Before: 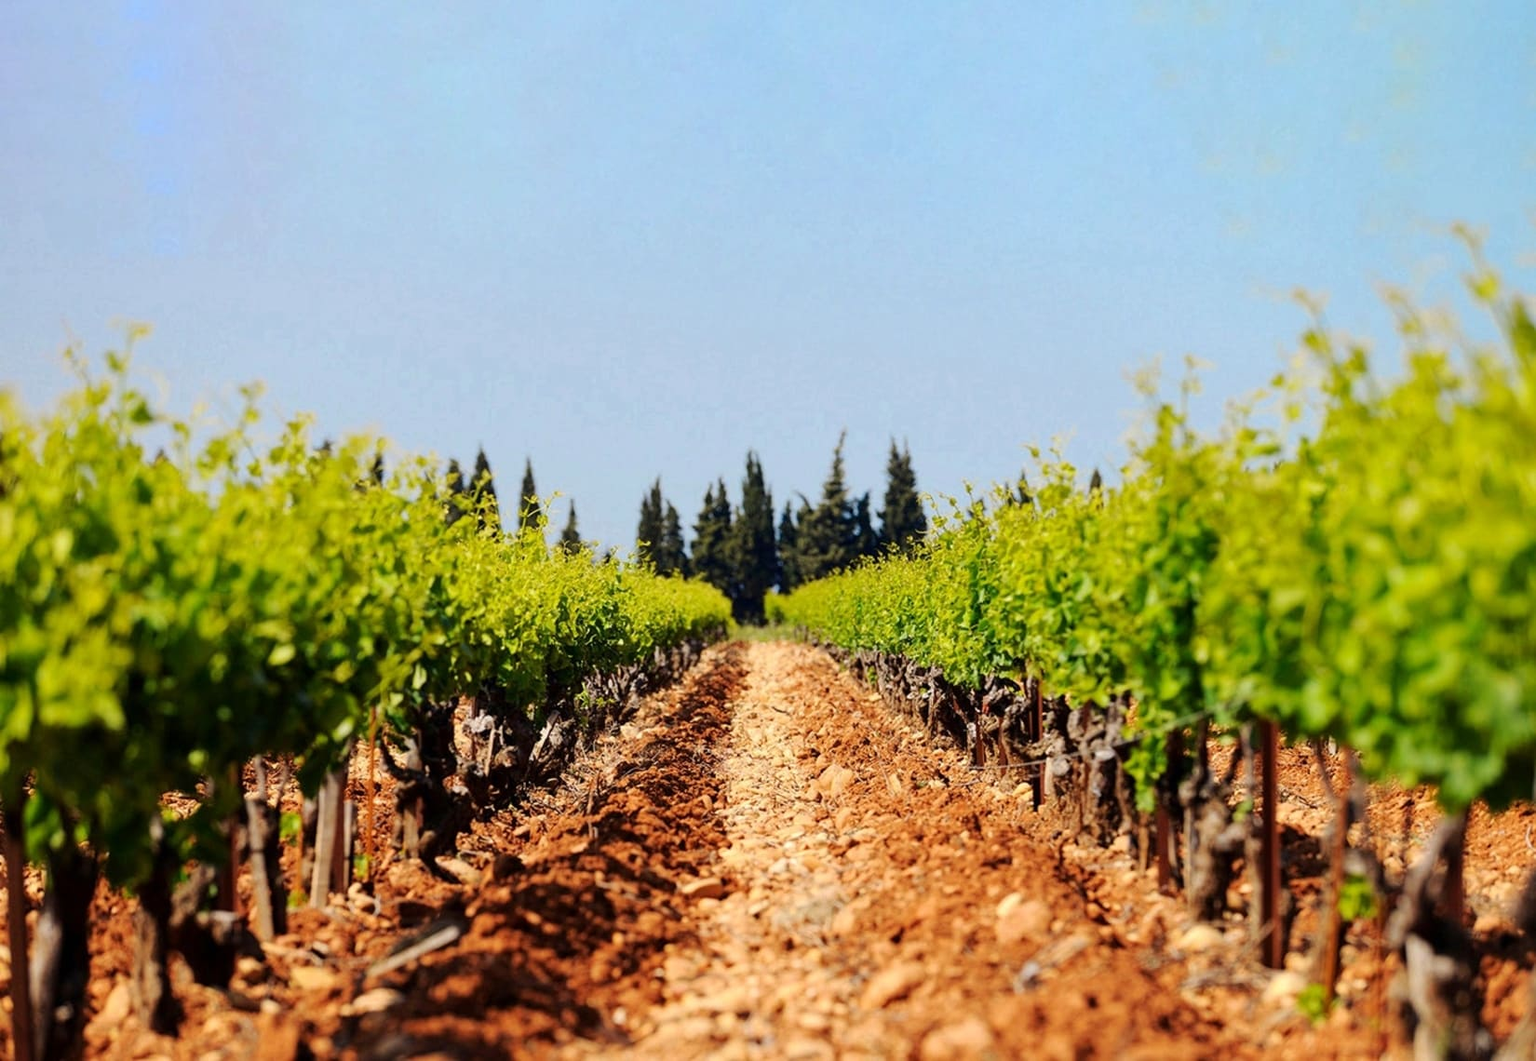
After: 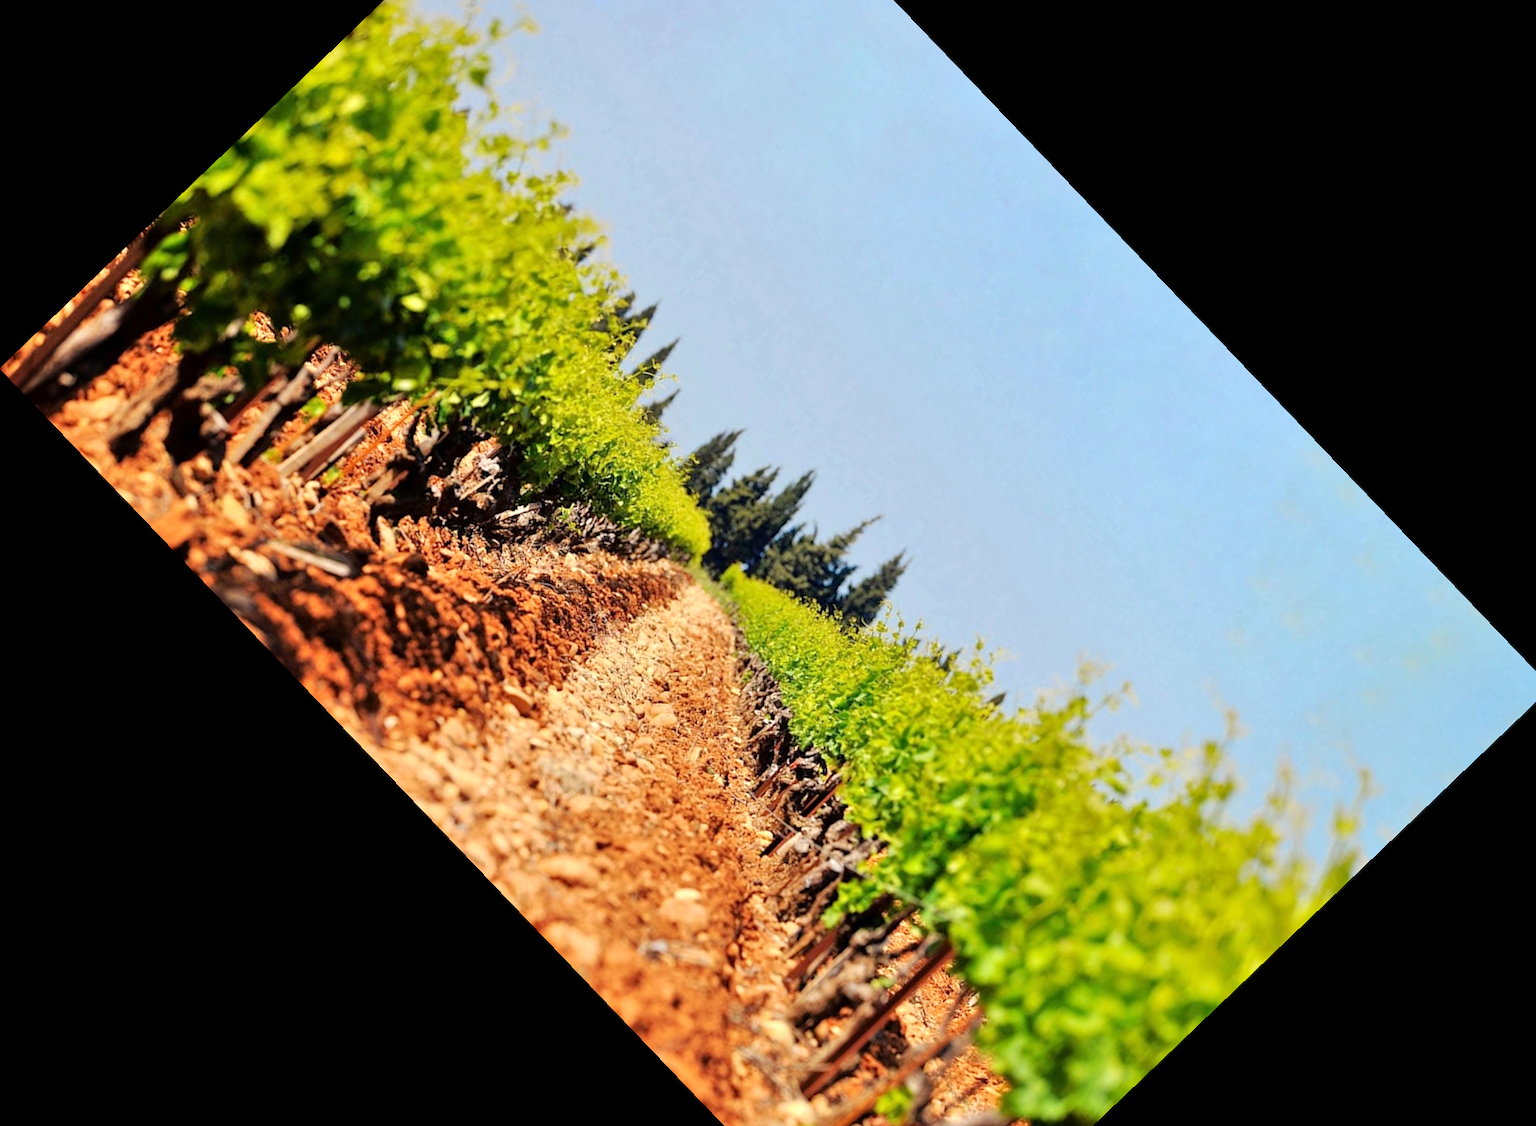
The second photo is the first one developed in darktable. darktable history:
crop and rotate: angle -46.26°, top 16.234%, right 0.912%, bottom 11.704%
tone equalizer: -7 EV 0.15 EV, -6 EV 0.6 EV, -5 EV 1.15 EV, -4 EV 1.33 EV, -3 EV 1.15 EV, -2 EV 0.6 EV, -1 EV 0.15 EV, mask exposure compensation -0.5 EV
